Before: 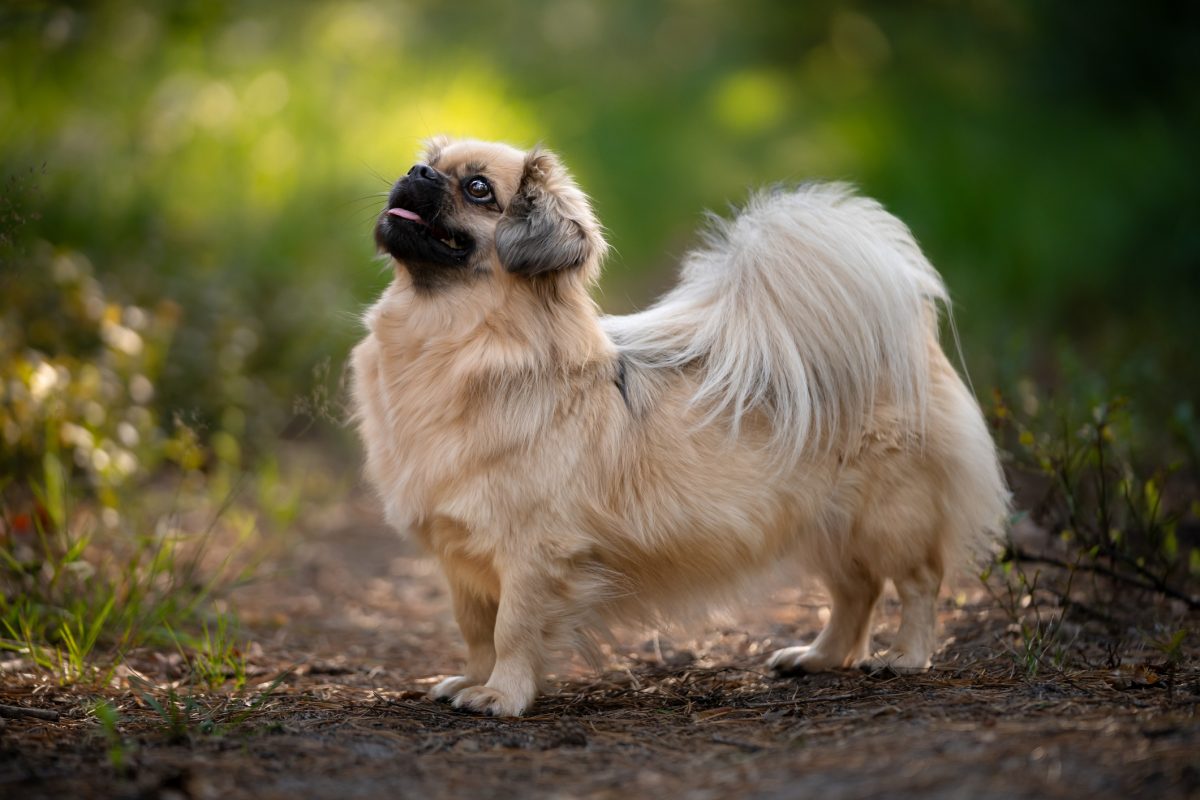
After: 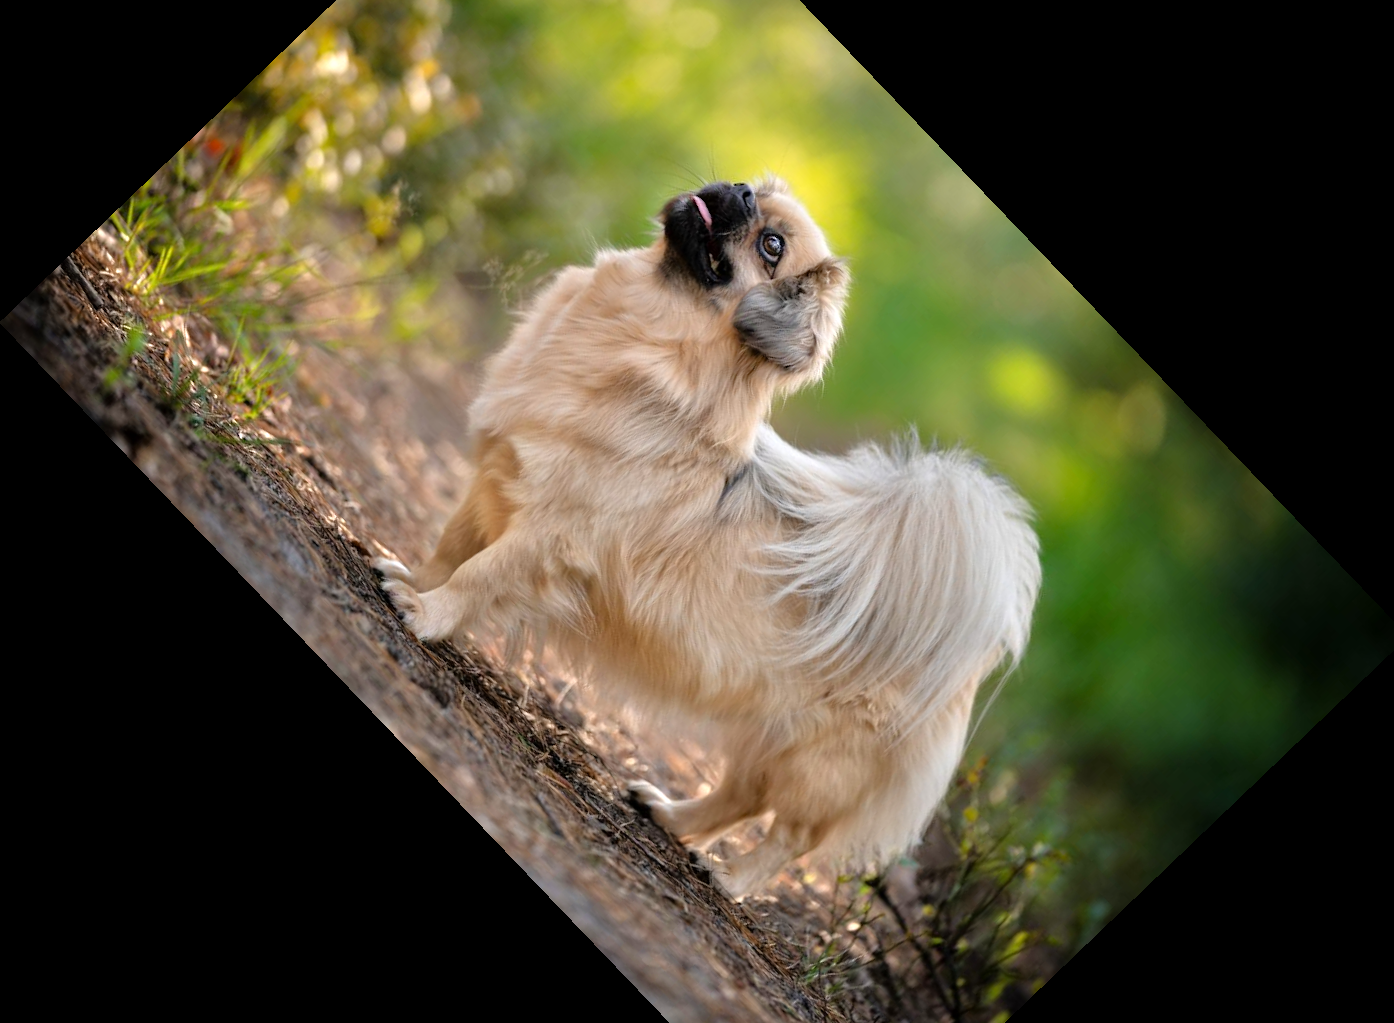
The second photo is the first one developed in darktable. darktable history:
local contrast: mode bilateral grid, contrast 20, coarseness 50, detail 102%, midtone range 0.2
crop and rotate: angle -46.26°, top 16.234%, right 0.912%, bottom 11.704%
tone equalizer: -7 EV 0.15 EV, -6 EV 0.6 EV, -5 EV 1.15 EV, -4 EV 1.33 EV, -3 EV 1.15 EV, -2 EV 0.6 EV, -1 EV 0.15 EV, mask exposure compensation -0.5 EV
